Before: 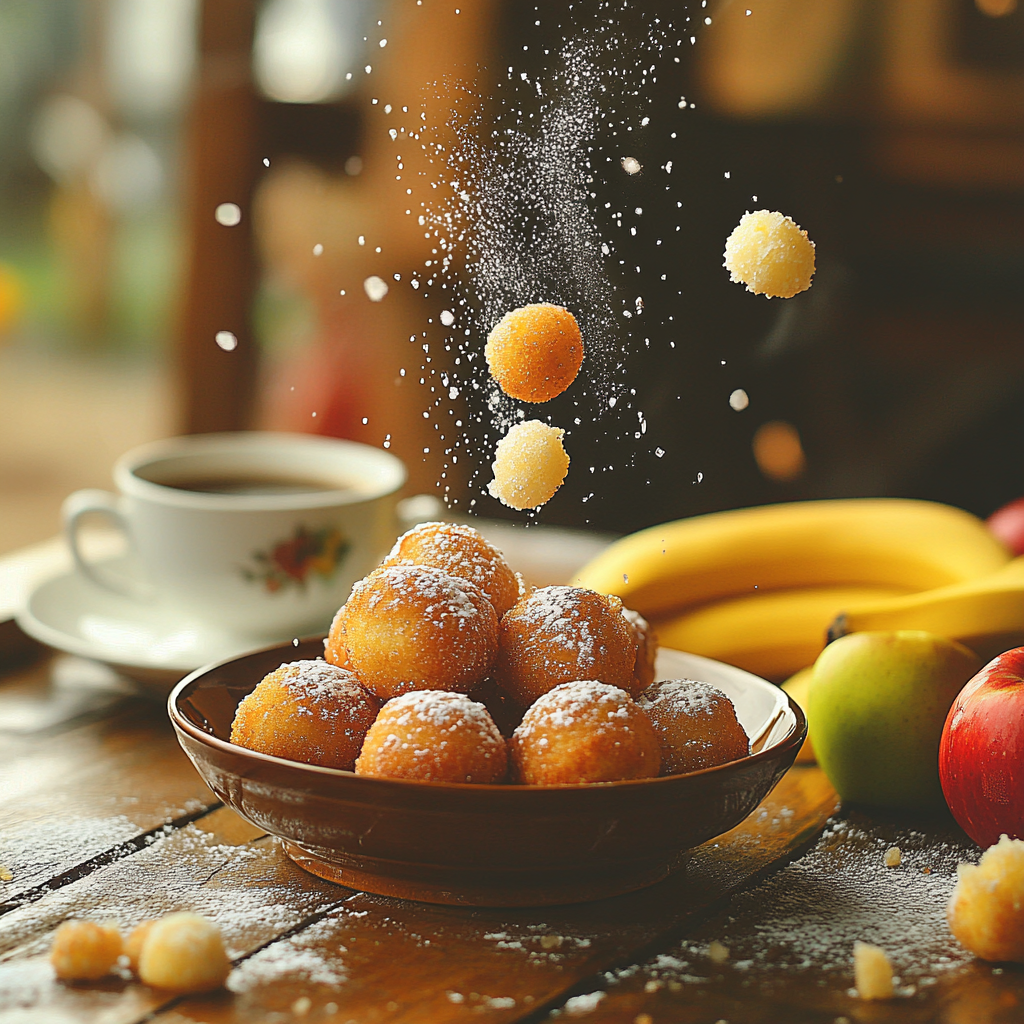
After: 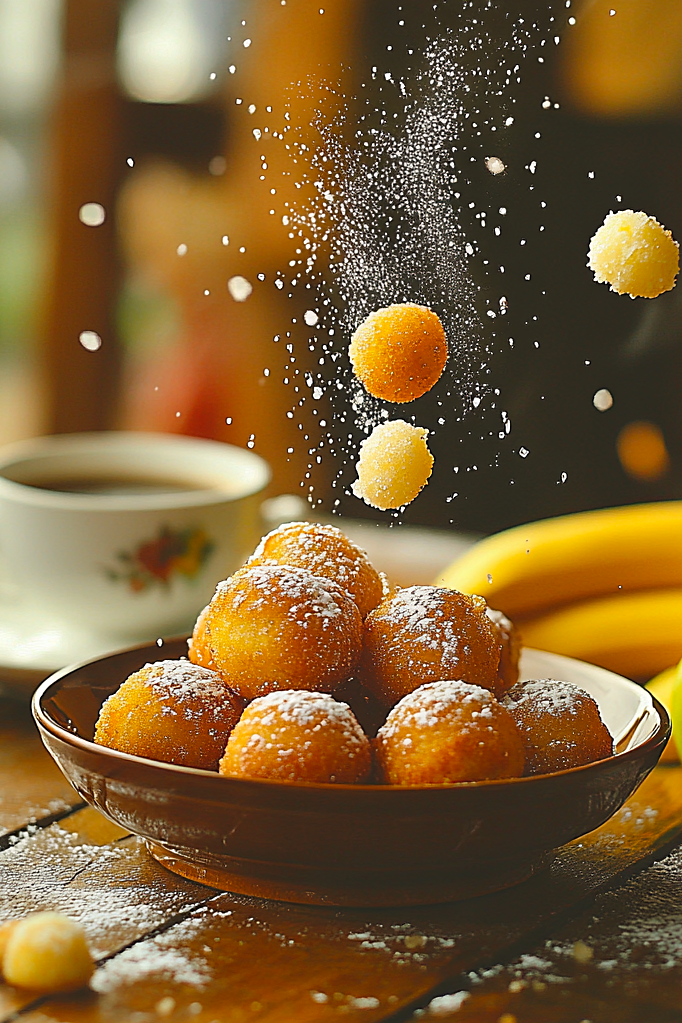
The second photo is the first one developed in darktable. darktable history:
sharpen: radius 1.852, amount 0.402, threshold 1.701
crop and rotate: left 13.369%, right 20.005%
color balance rgb: perceptual saturation grading › global saturation 19.842%
